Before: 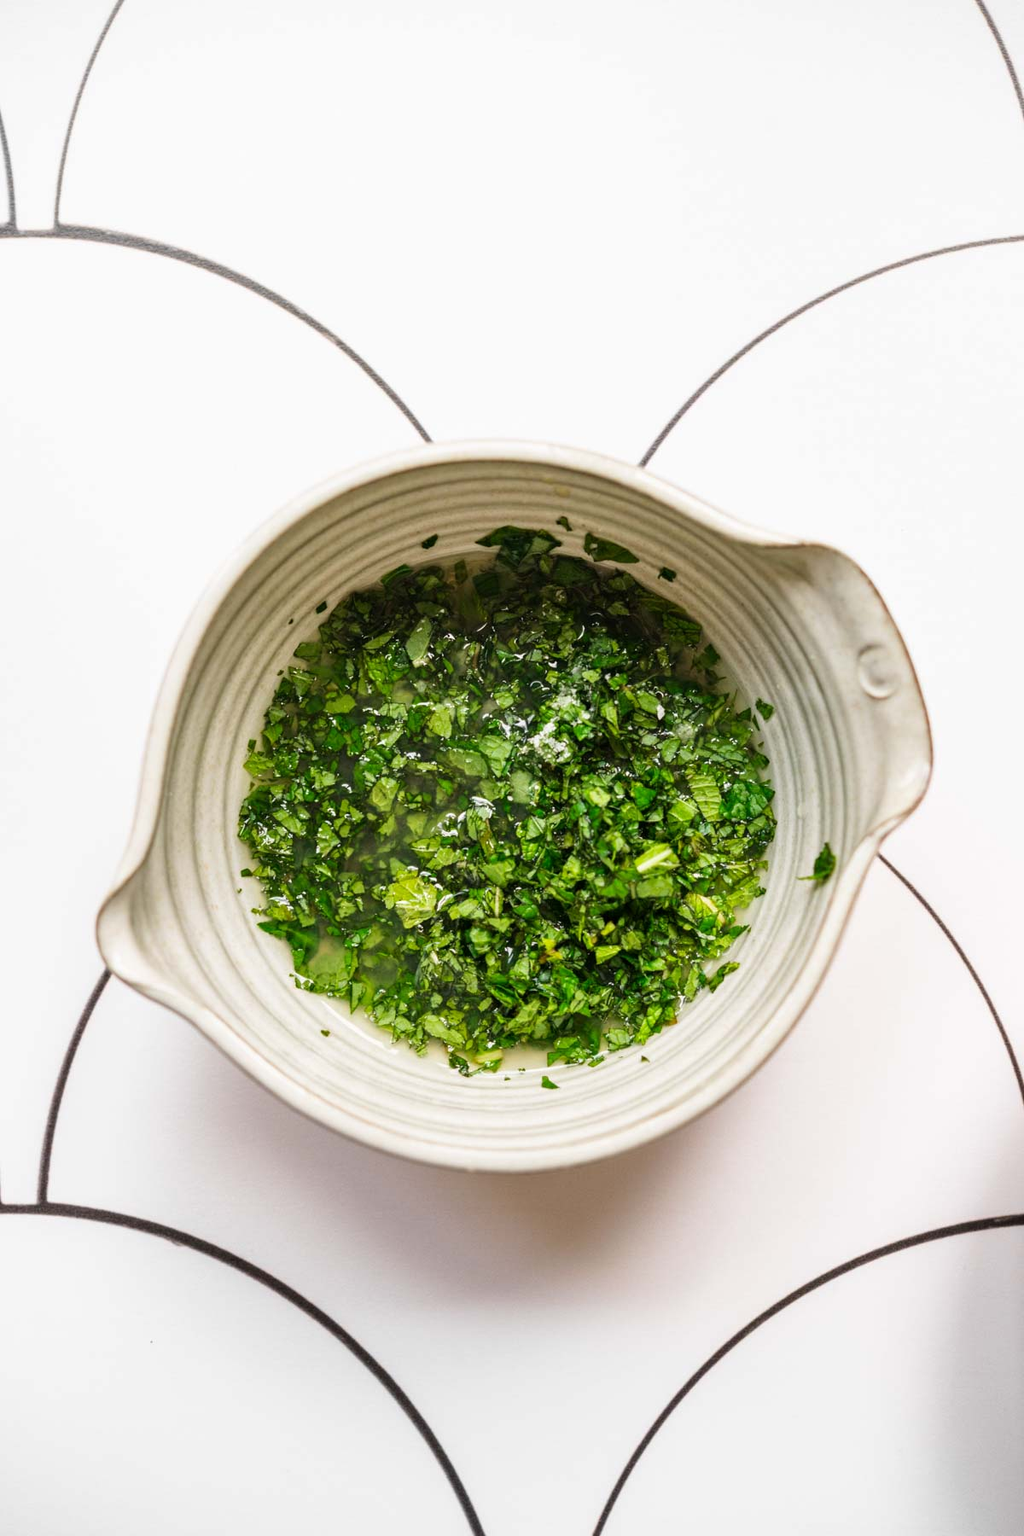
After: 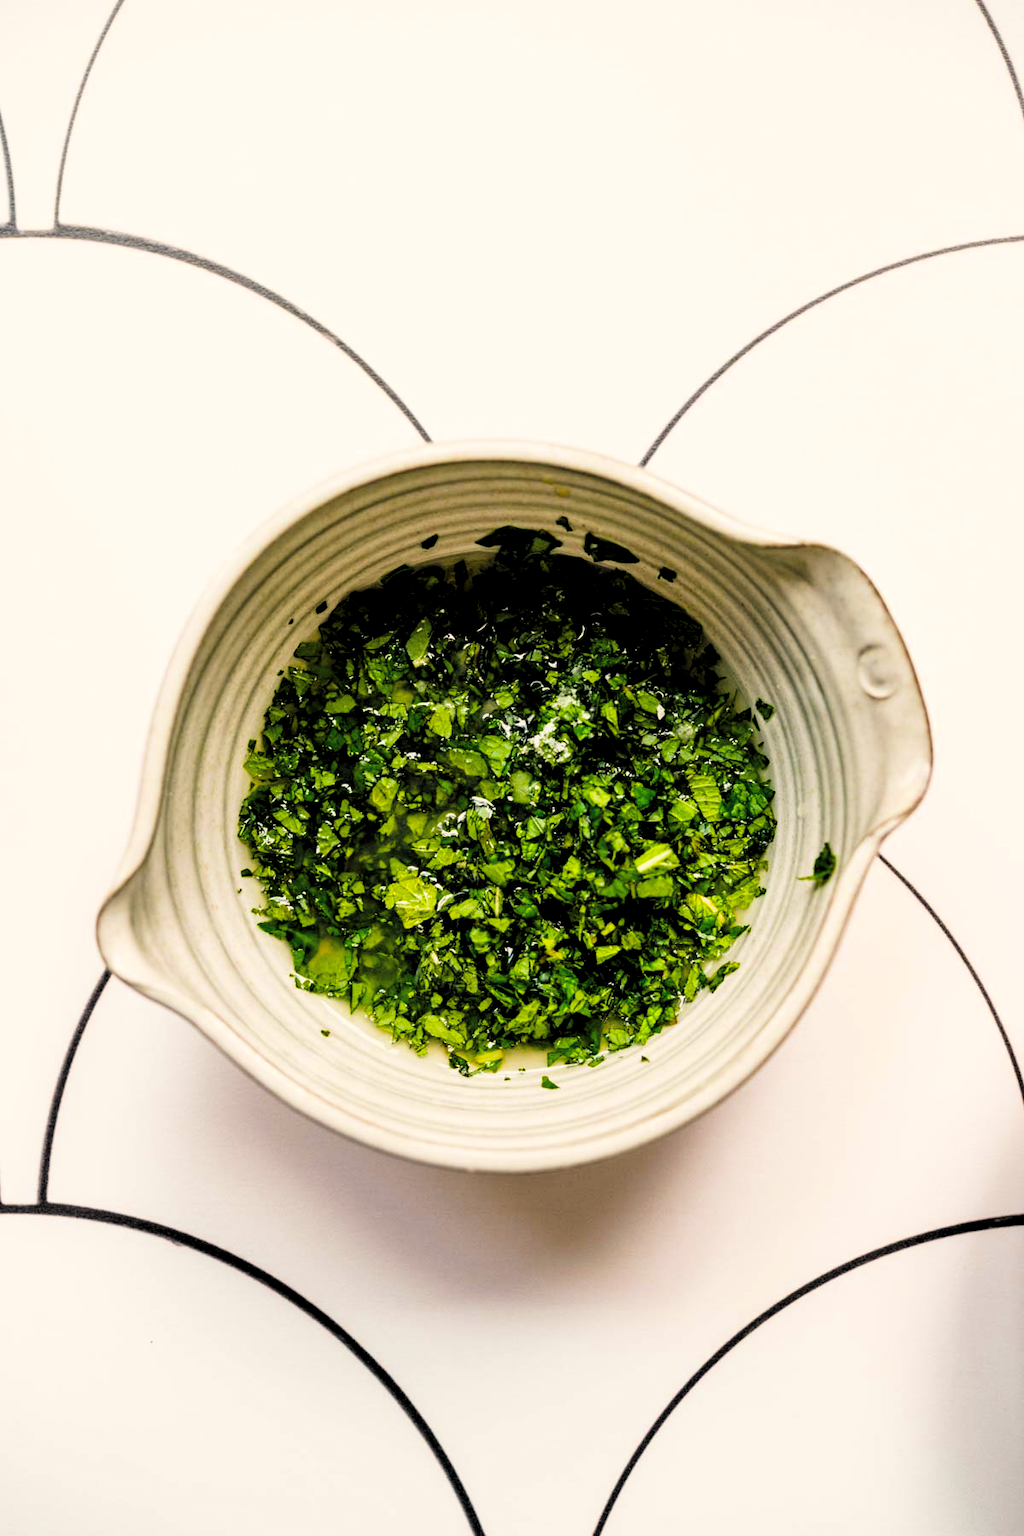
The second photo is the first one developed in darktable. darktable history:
levels: mode automatic, black 3.82%
color calibration: x 0.335, y 0.348, temperature 5430.71 K
color balance rgb: shadows lift › chroma 7.083%, shadows lift › hue 246.49°, perceptual saturation grading › global saturation 30.787%, perceptual brilliance grading › global brilliance 20.667%, perceptual brilliance grading › shadows -35%, global vibrance 20%
filmic rgb: black relative exposure -8.75 EV, white relative exposure 4.98 EV, target black luminance 0%, hardness 3.78, latitude 66.08%, contrast 0.822, shadows ↔ highlights balance 19.22%
